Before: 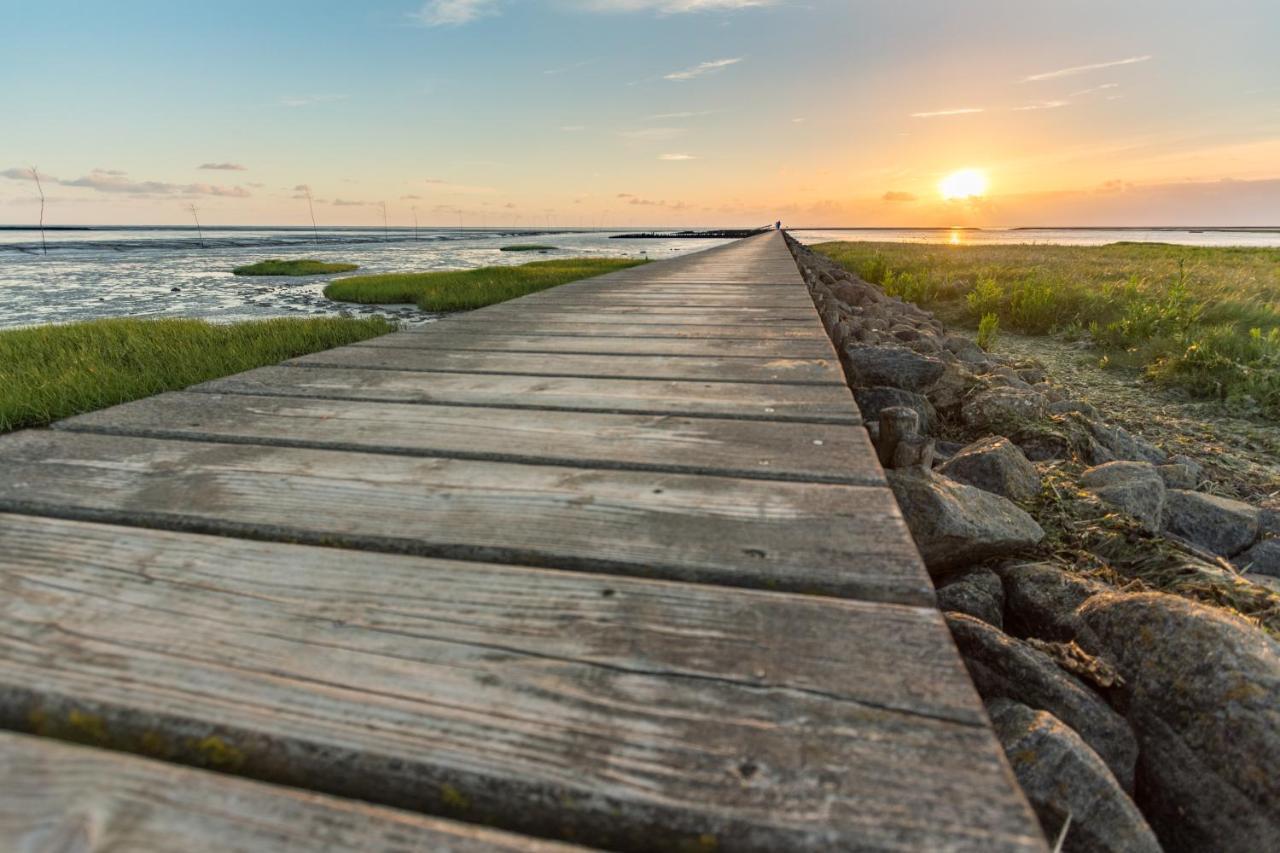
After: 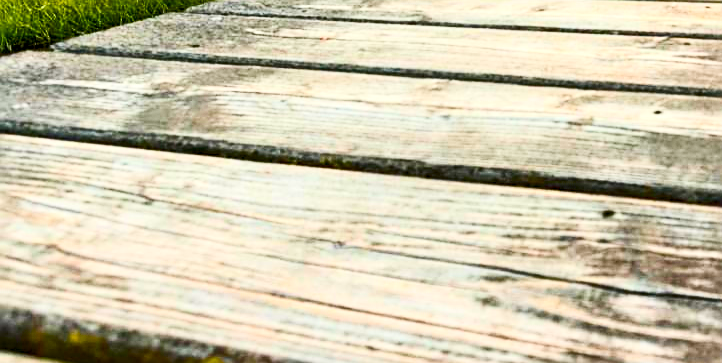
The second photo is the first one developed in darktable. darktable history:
color balance rgb: shadows lift › luminance -9.41%, highlights gain › luminance 17.6%, global offset › luminance -1.45%, perceptual saturation grading › highlights -17.77%, perceptual saturation grading › mid-tones 33.1%, perceptual saturation grading › shadows 50.52%, global vibrance 24.22%
contrast brightness saturation: contrast 0.4, brightness 0.1, saturation 0.21
exposure: black level correction 0, exposure 0.9 EV, compensate highlight preservation false
sharpen: on, module defaults
crop: top 44.483%, right 43.593%, bottom 12.892%
